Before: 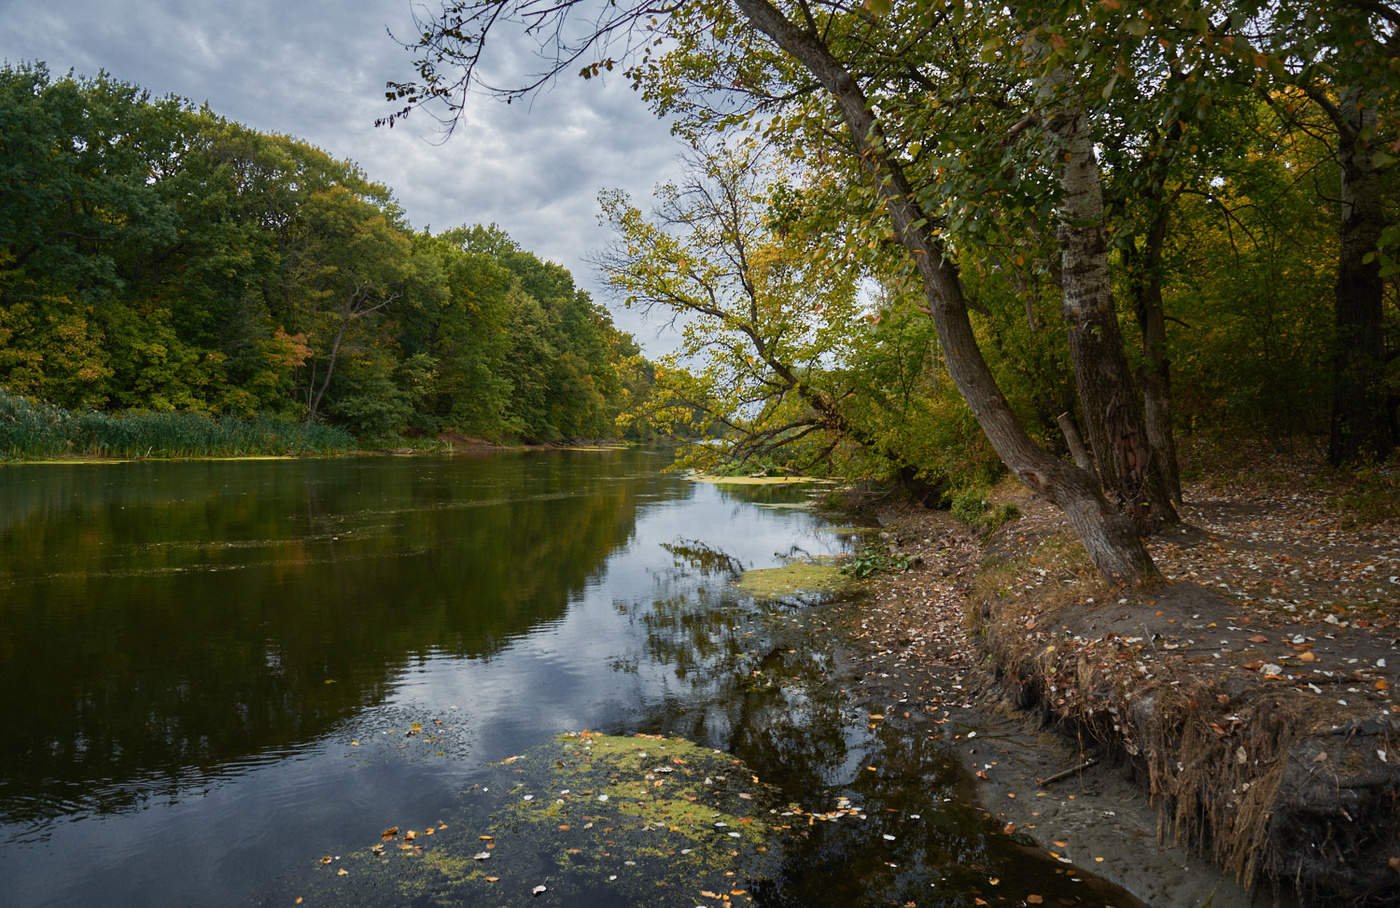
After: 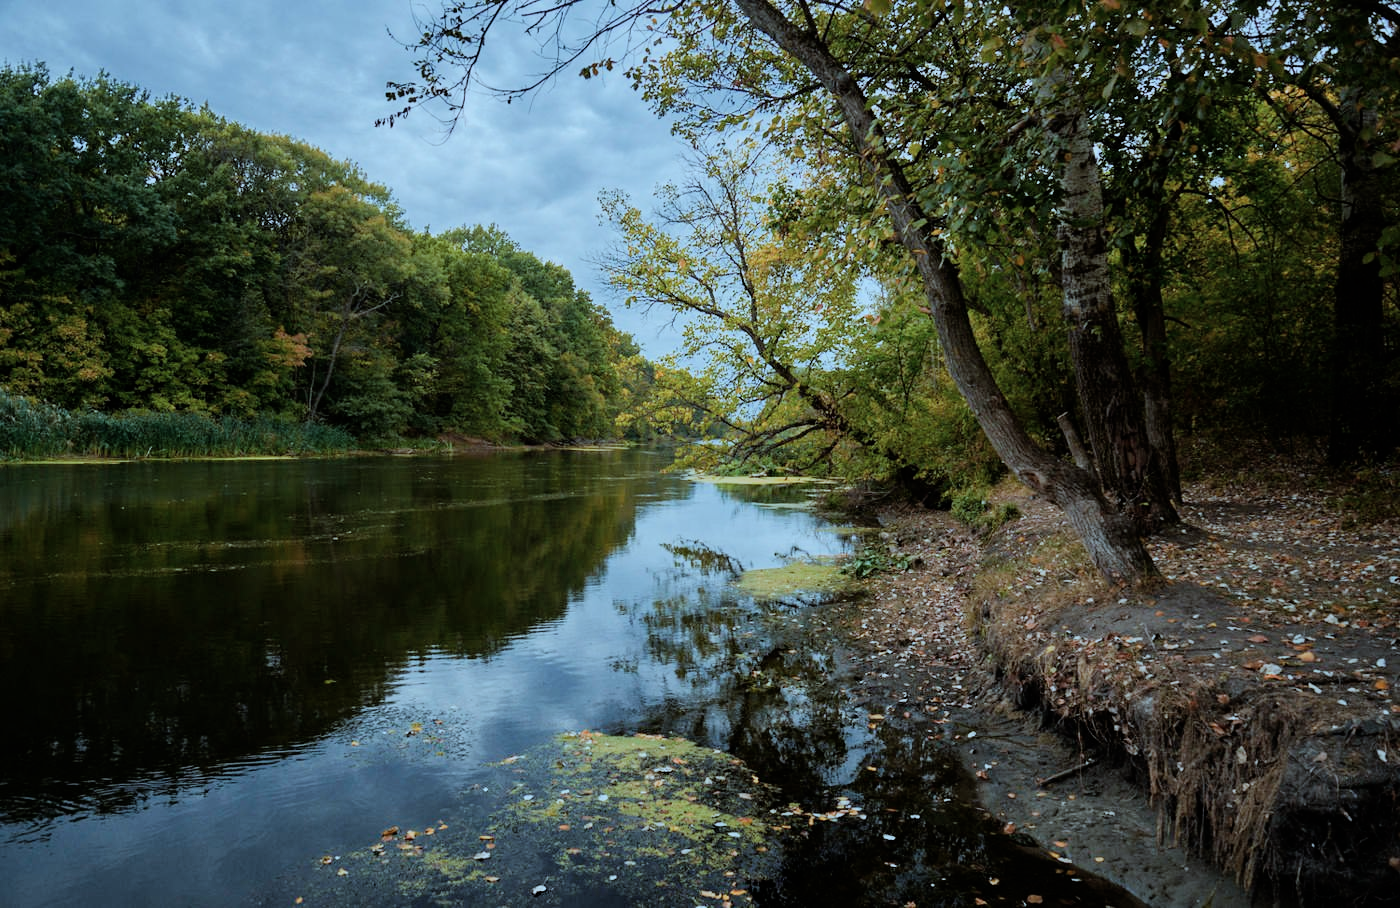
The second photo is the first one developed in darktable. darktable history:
filmic rgb: black relative exposure -7.65 EV, white relative exposure 4.56 EV, hardness 3.61, iterations of high-quality reconstruction 0
color correction: highlights a* -10.55, highlights b* -18.9
tone equalizer: -8 EV -0.455 EV, -7 EV -0.376 EV, -6 EV -0.354 EV, -5 EV -0.259 EV, -3 EV 0.225 EV, -2 EV 0.306 EV, -1 EV 0.367 EV, +0 EV 0.419 EV
